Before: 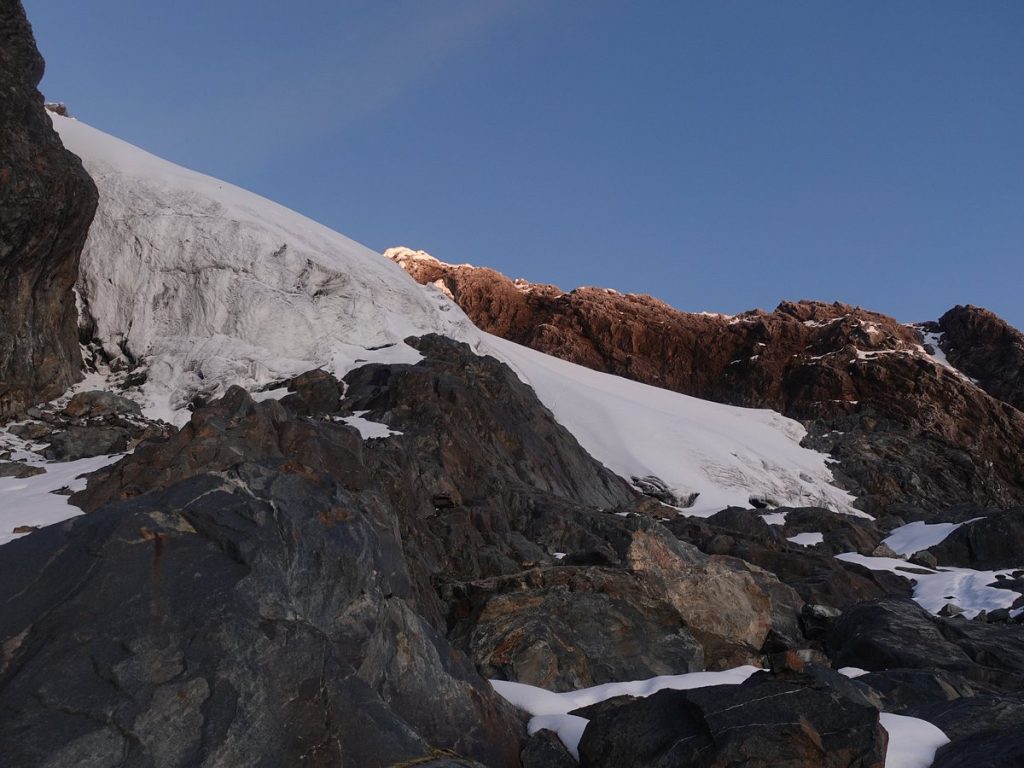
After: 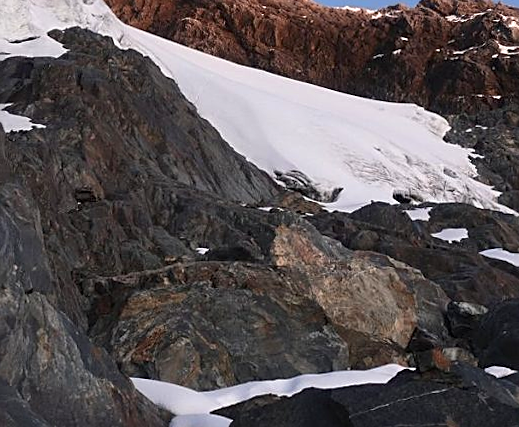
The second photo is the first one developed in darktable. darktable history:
crop: left 34.479%, top 38.822%, right 13.718%, bottom 5.172%
sharpen: amount 0.55
exposure: black level correction 0, exposure 0.7 EV, compensate exposure bias true, compensate highlight preservation false
rotate and perspective: rotation 0.226°, lens shift (vertical) -0.042, crop left 0.023, crop right 0.982, crop top 0.006, crop bottom 0.994
